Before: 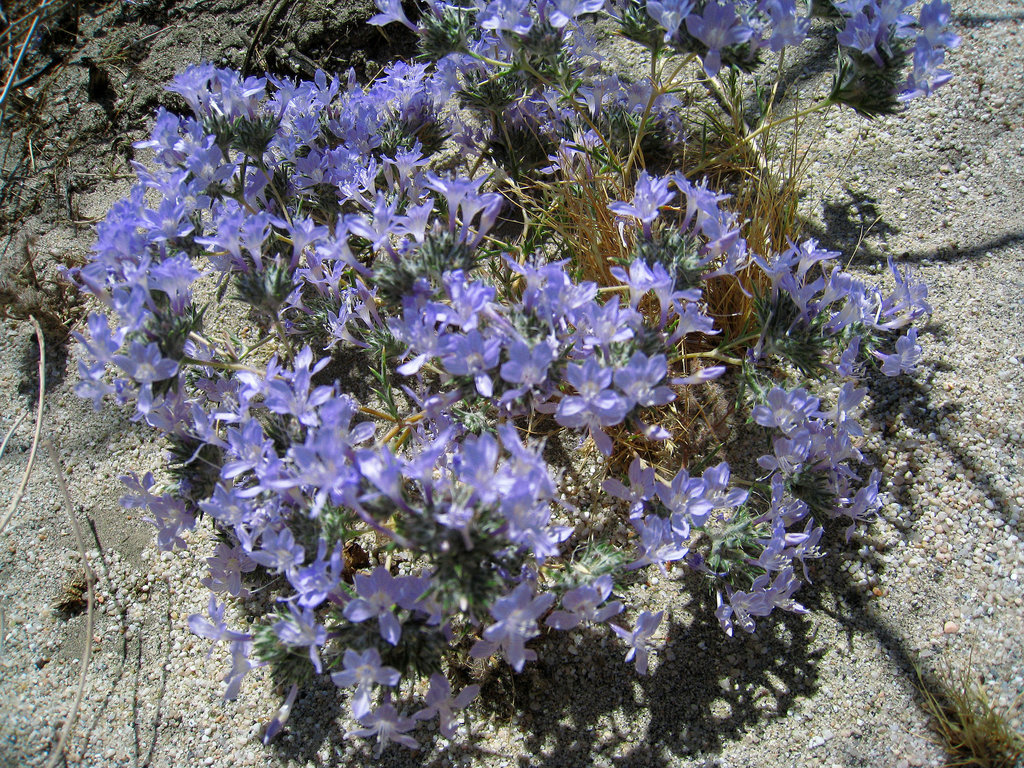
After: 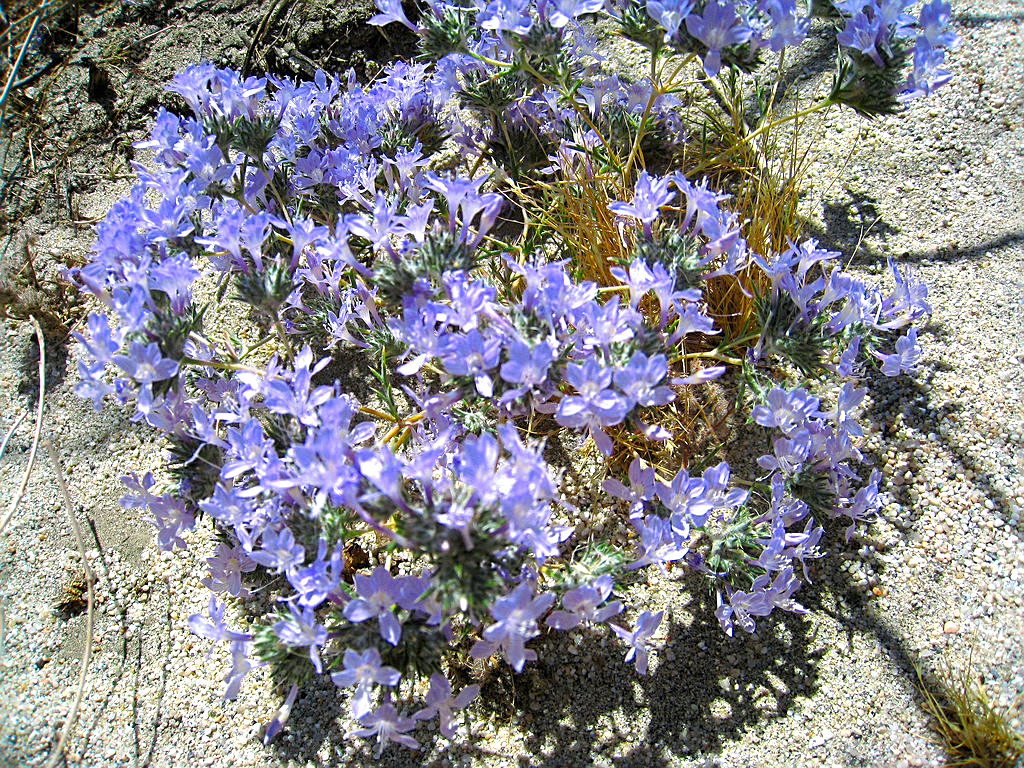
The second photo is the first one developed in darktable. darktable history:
color balance rgb: perceptual saturation grading › global saturation 33.137%
exposure: black level correction 0, exposure 0.695 EV, compensate exposure bias true, compensate highlight preservation false
sharpen: on, module defaults
